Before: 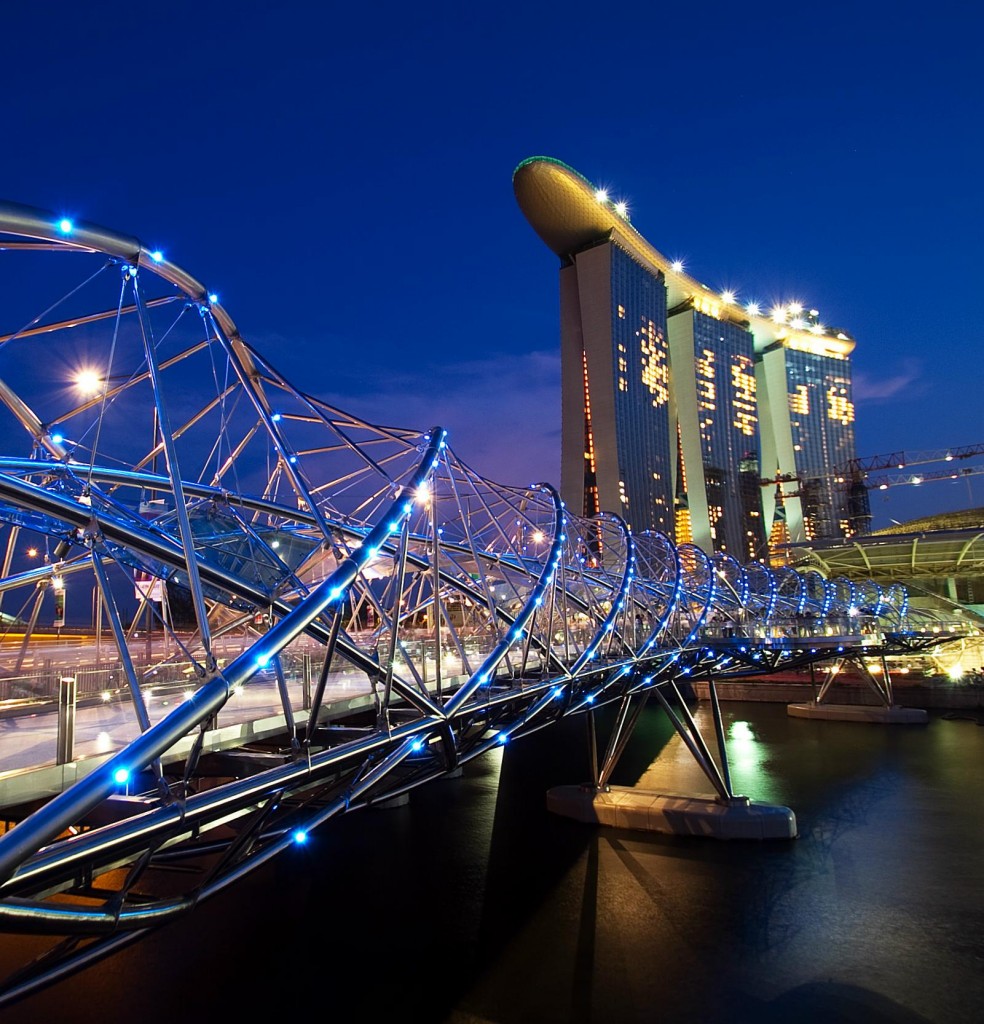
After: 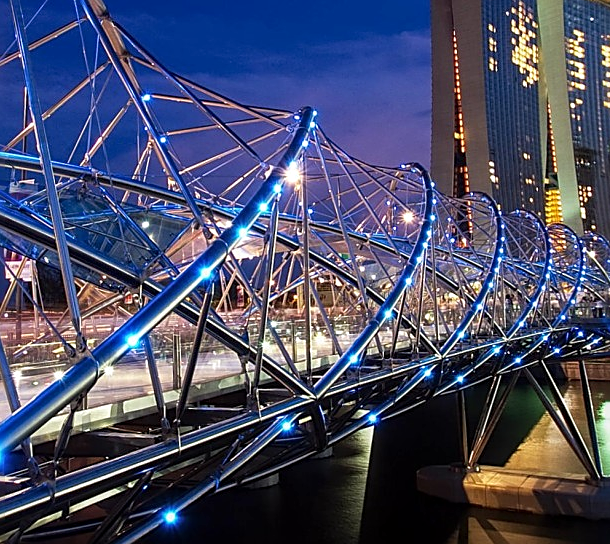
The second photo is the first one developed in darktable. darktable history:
sharpen: on, module defaults
crop: left 13.312%, top 31.28%, right 24.627%, bottom 15.582%
local contrast: on, module defaults
tone equalizer: on, module defaults
